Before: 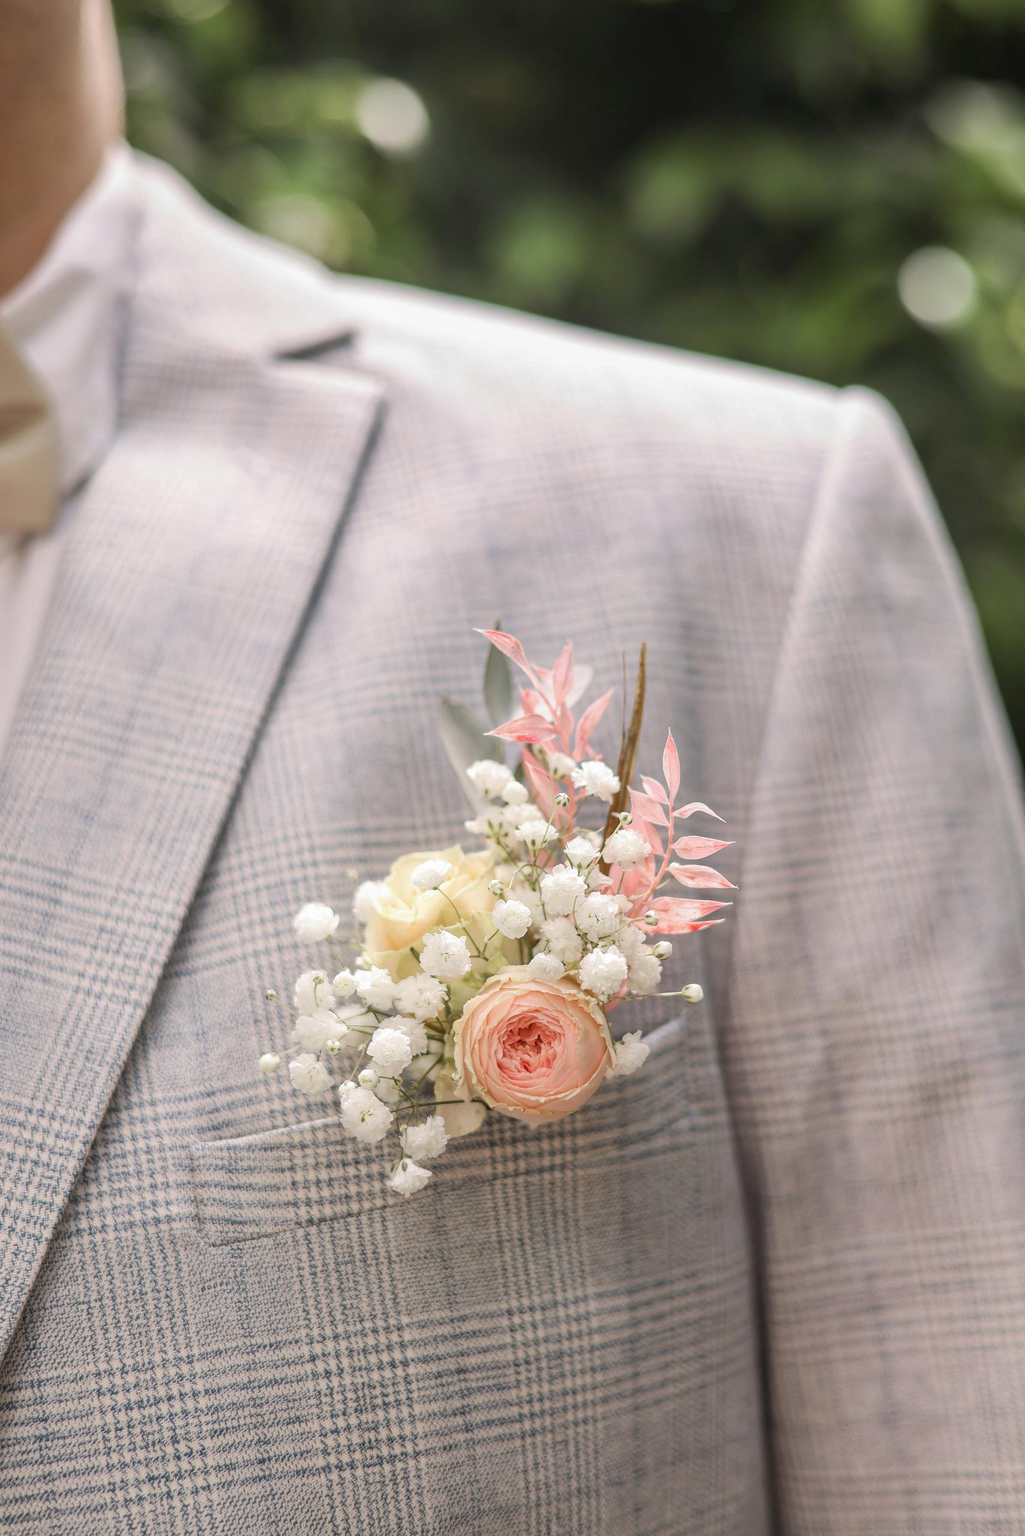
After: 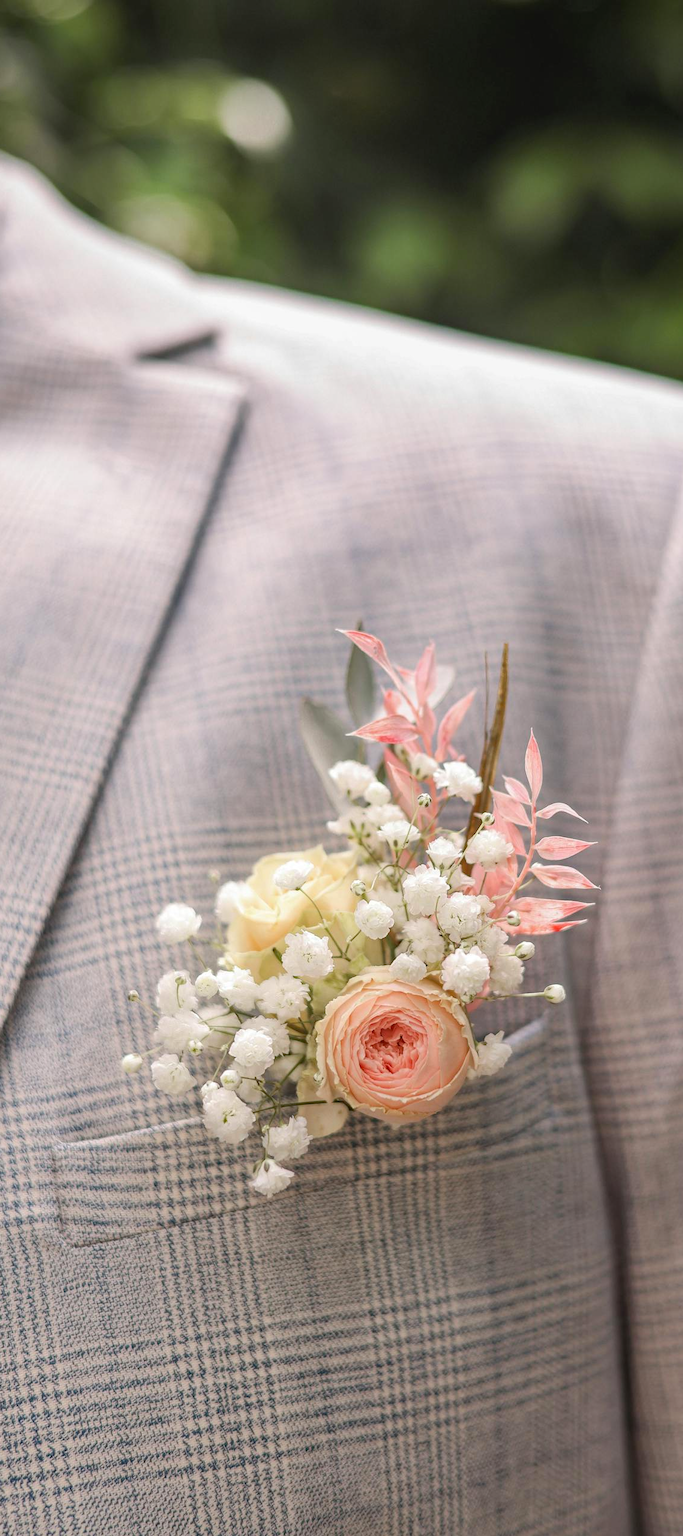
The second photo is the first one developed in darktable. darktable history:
crop and rotate: left 13.537%, right 19.796%
haze removal: adaptive false
